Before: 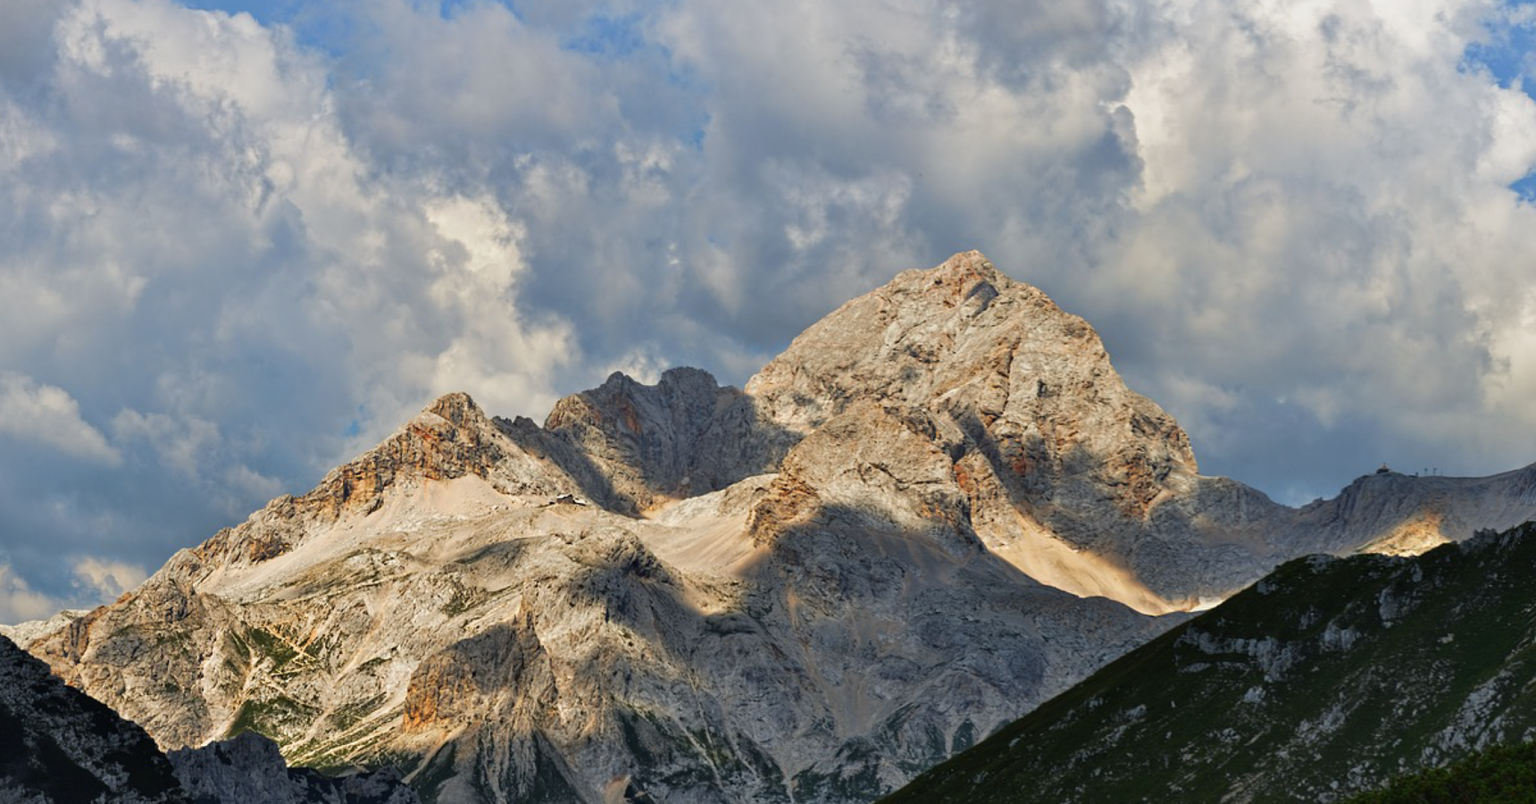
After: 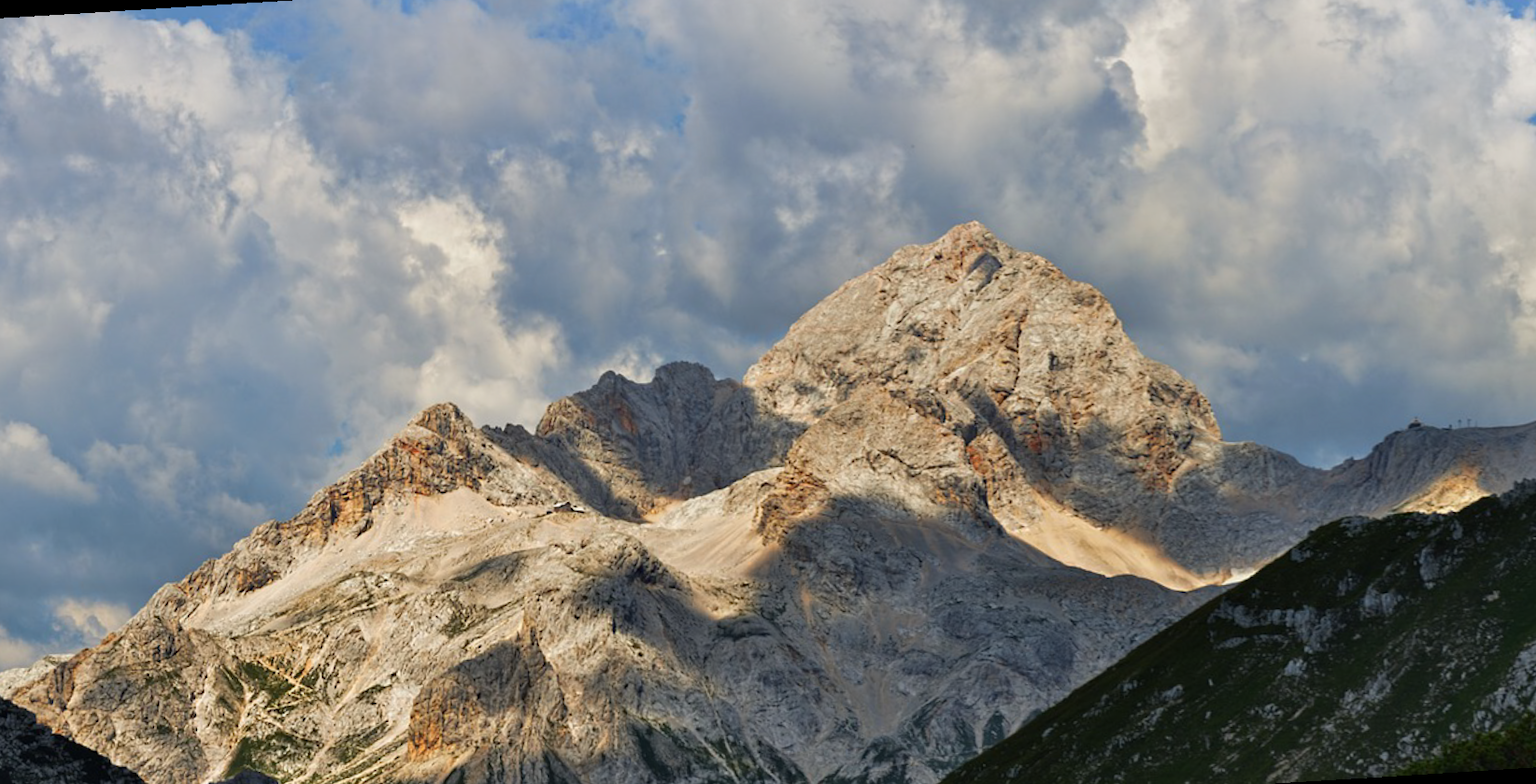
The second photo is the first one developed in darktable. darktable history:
rotate and perspective: rotation -3.52°, crop left 0.036, crop right 0.964, crop top 0.081, crop bottom 0.919
tone equalizer: on, module defaults
